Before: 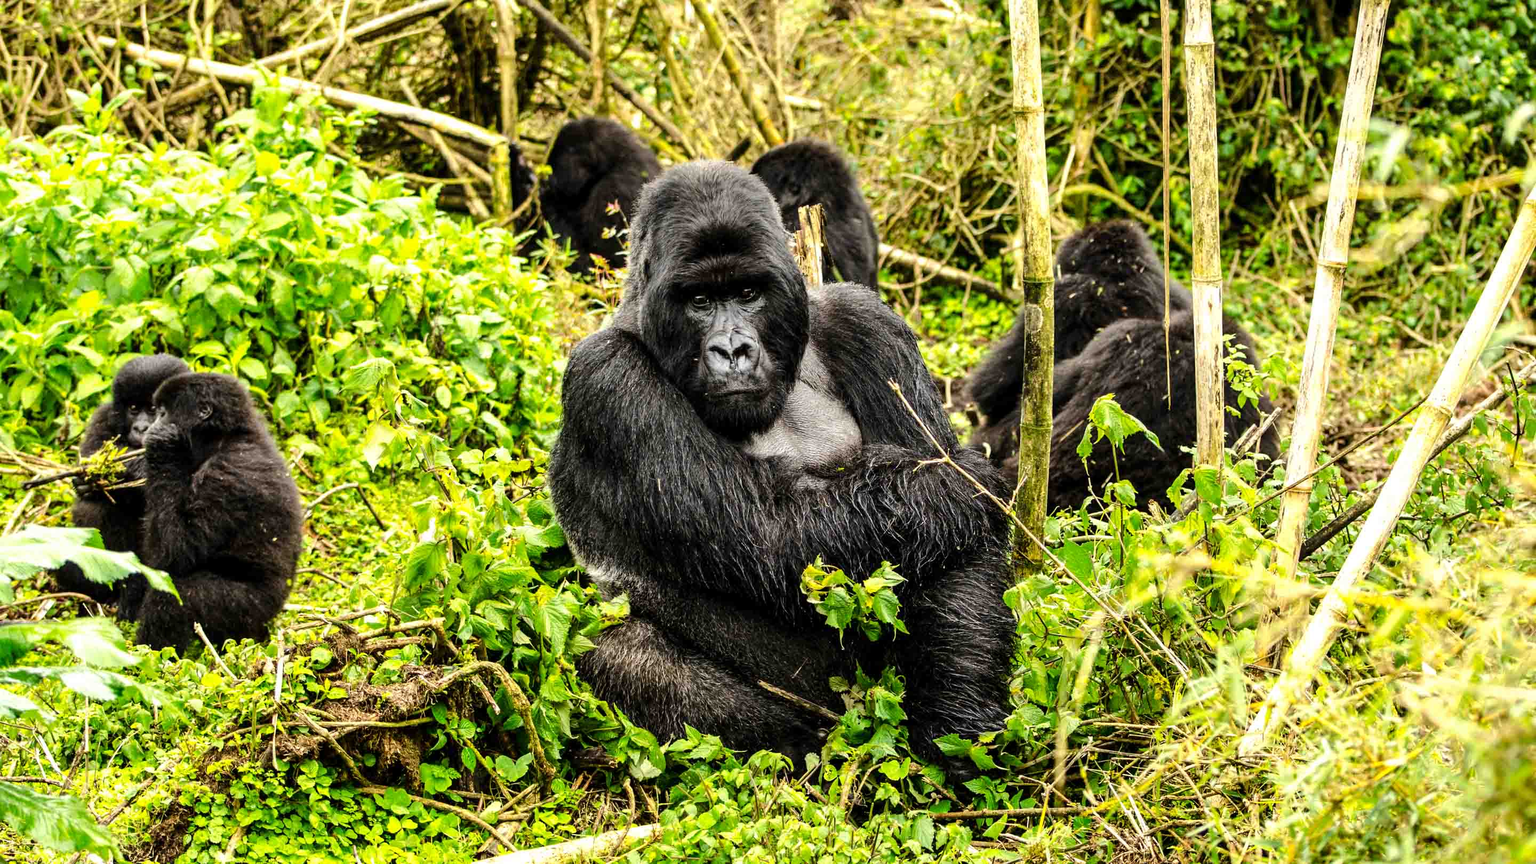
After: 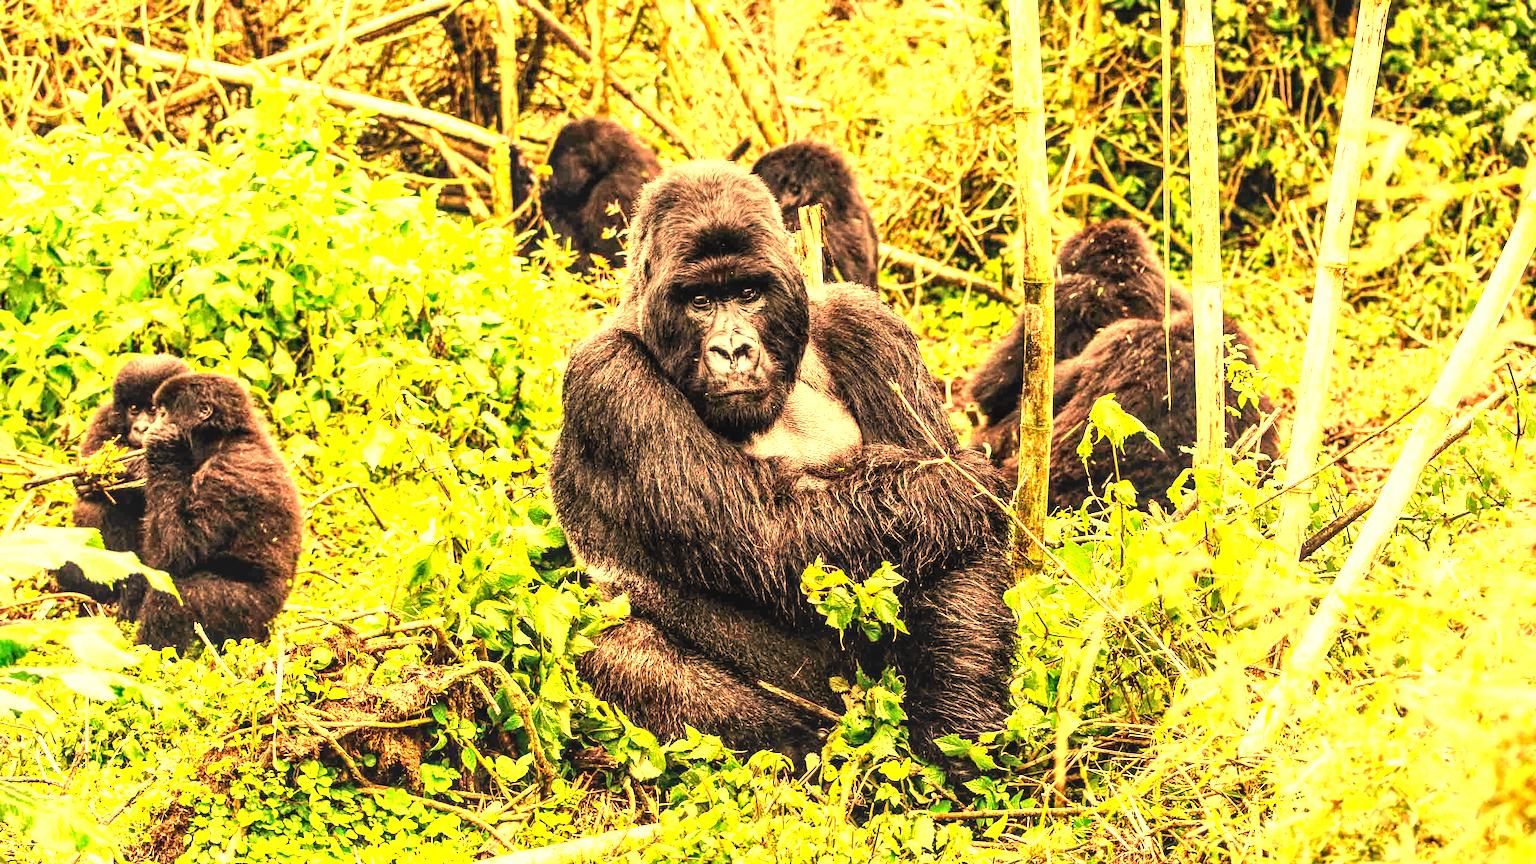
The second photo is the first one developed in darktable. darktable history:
exposure: black level correction 0, exposure 1.1 EV, compensate exposure bias true, compensate highlight preservation false
white balance: red 1.467, blue 0.684
local contrast: on, module defaults
